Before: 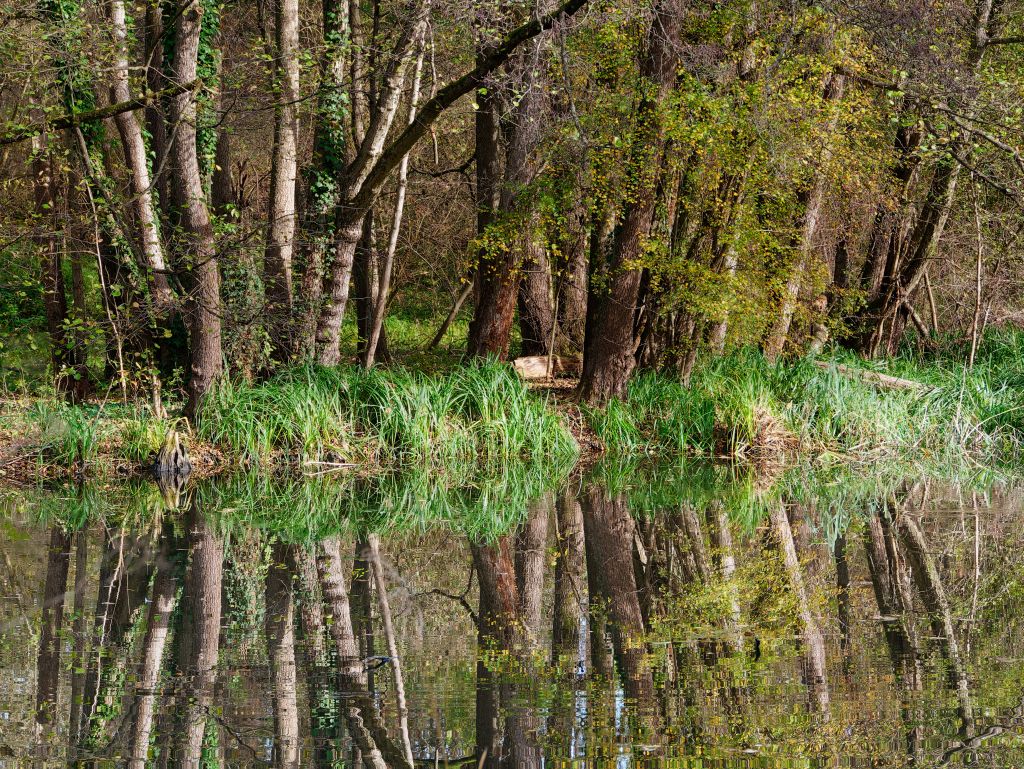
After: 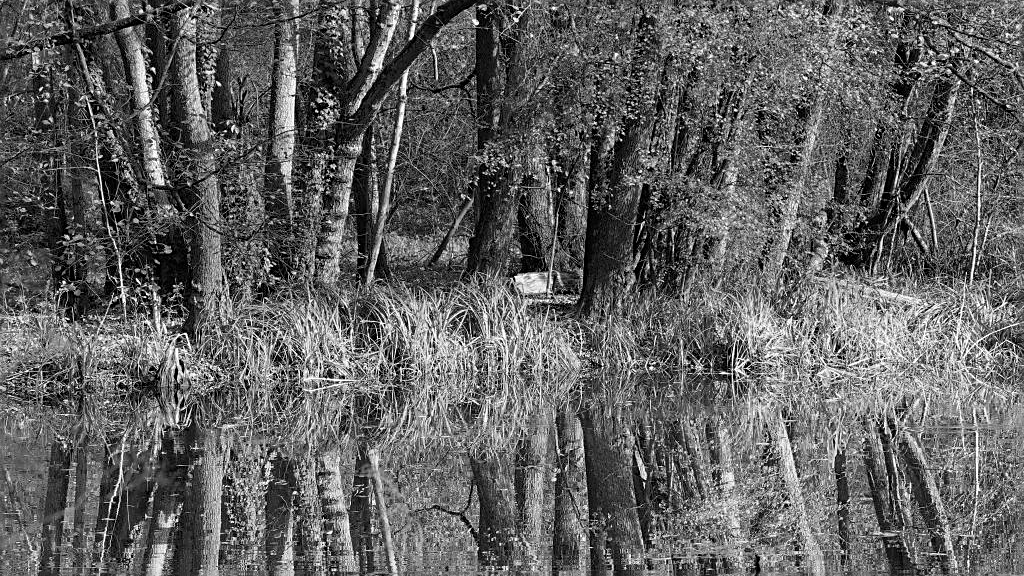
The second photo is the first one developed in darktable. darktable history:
haze removal: compatibility mode true, adaptive false
white balance: red 1.188, blue 1.11
crop: top 11.038%, bottom 13.962%
monochrome: a -71.75, b 75.82
sharpen: on, module defaults
